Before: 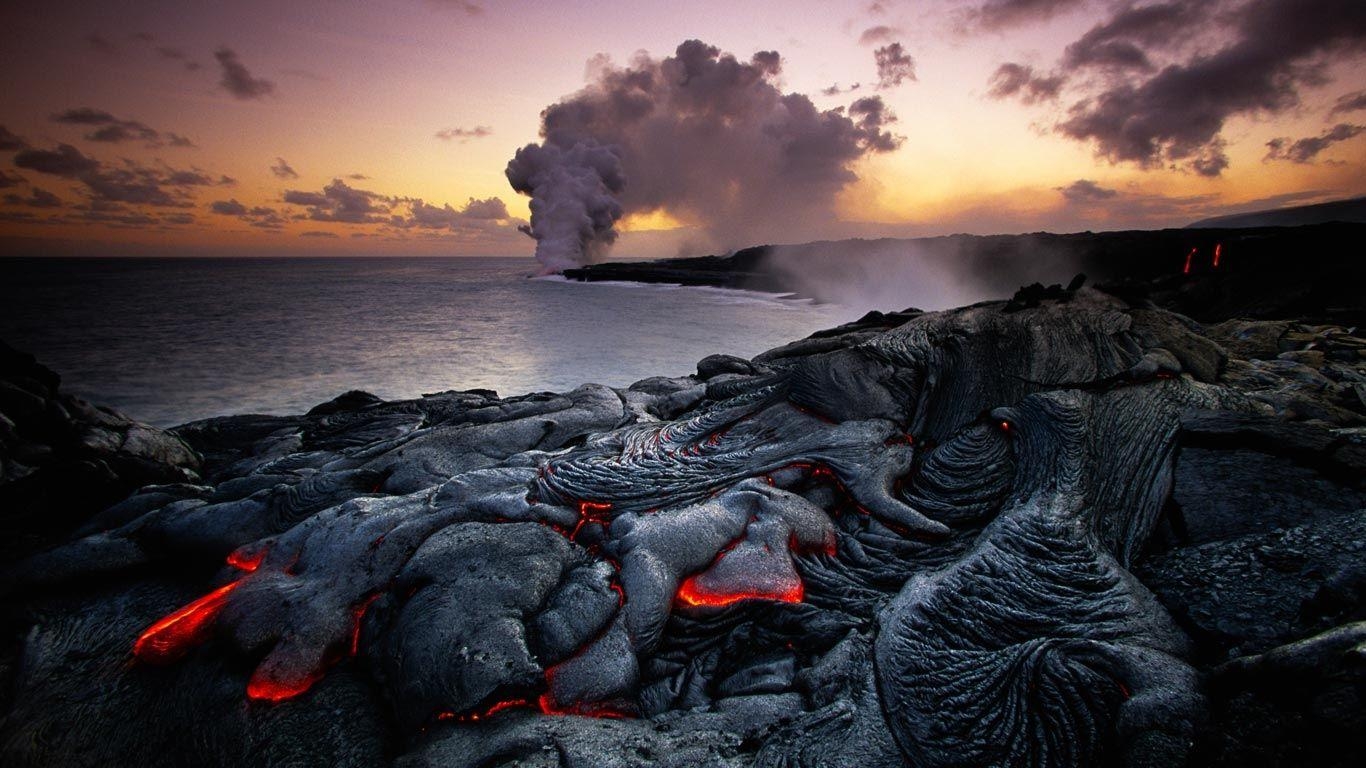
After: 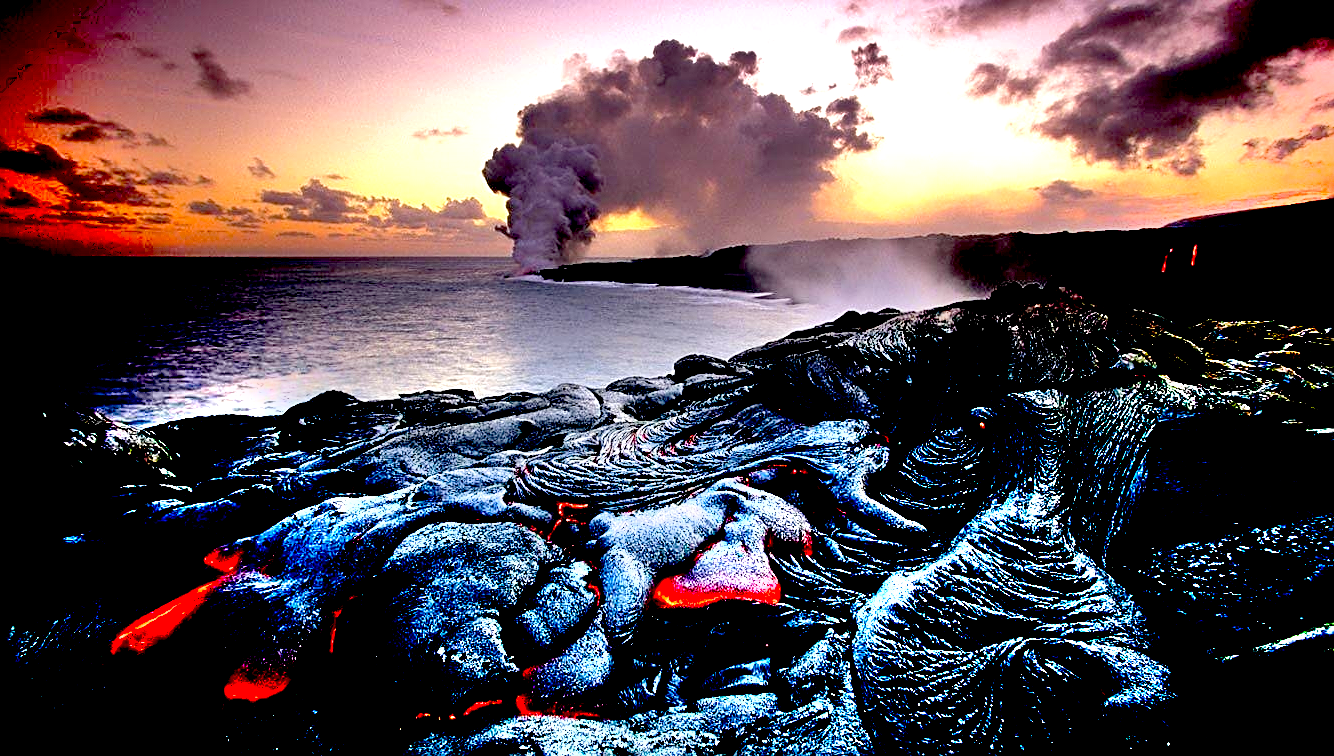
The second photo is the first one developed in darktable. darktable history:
shadows and highlights: low approximation 0.01, soften with gaussian
crop and rotate: left 1.754%, right 0.569%, bottom 1.537%
sharpen: on, module defaults
exposure: black level correction 0.034, exposure 0.907 EV, compensate exposure bias true, compensate highlight preservation false
